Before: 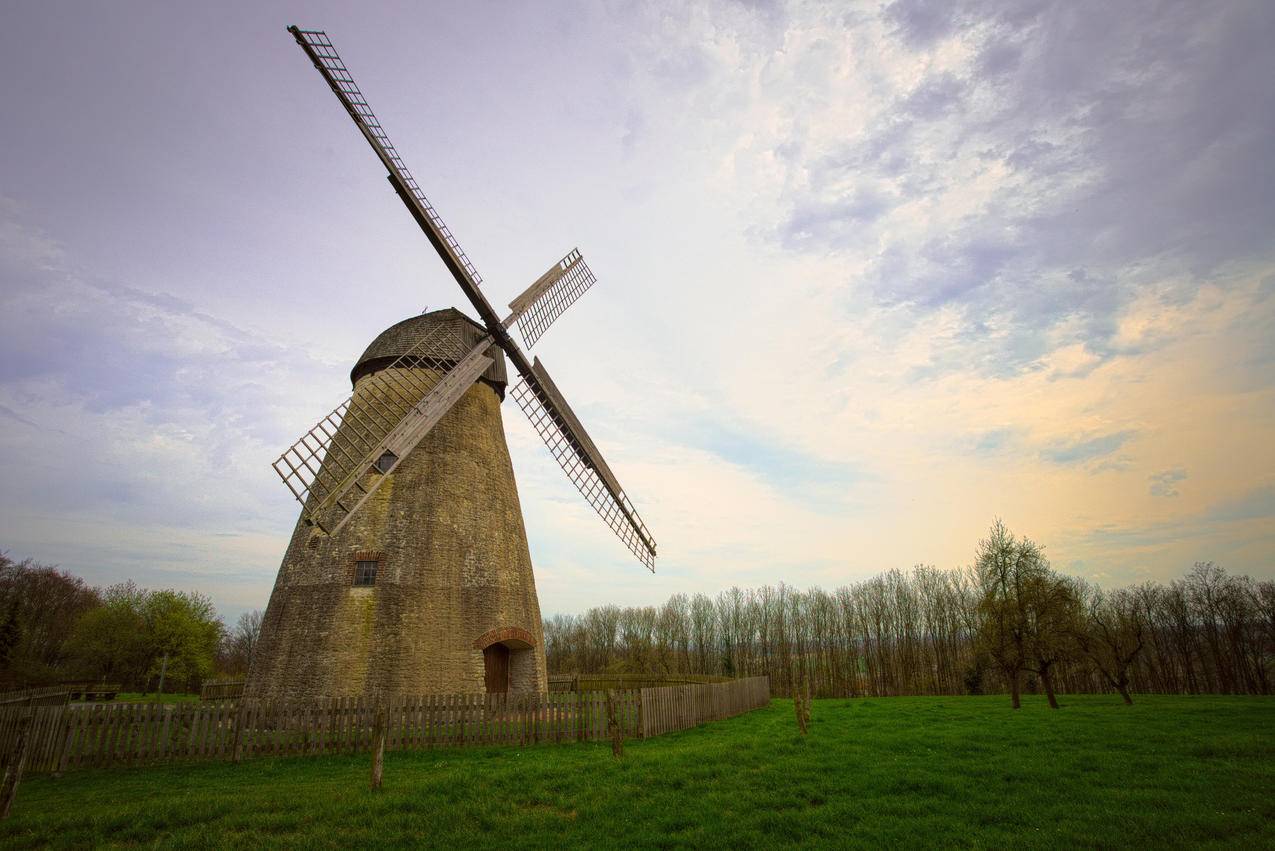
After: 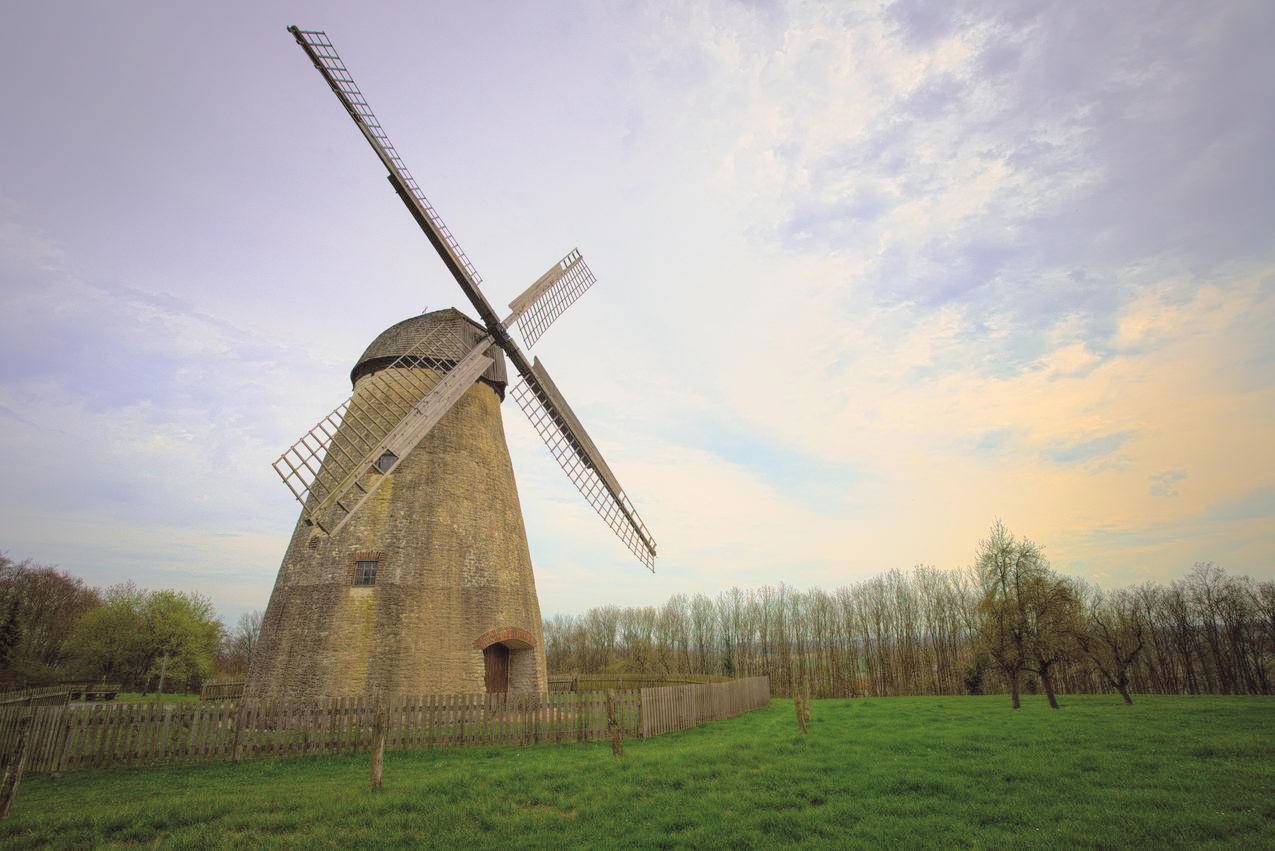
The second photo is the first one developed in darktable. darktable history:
exposure: exposure -0.179 EV, compensate highlight preservation false
contrast equalizer: y [[0.5, 0.504, 0.515, 0.527, 0.535, 0.534], [0.5 ×6], [0.491, 0.387, 0.179, 0.068, 0.068, 0.068], [0 ×5, 0.023], [0 ×6]], mix -0.298
contrast brightness saturation: brightness 0.28
